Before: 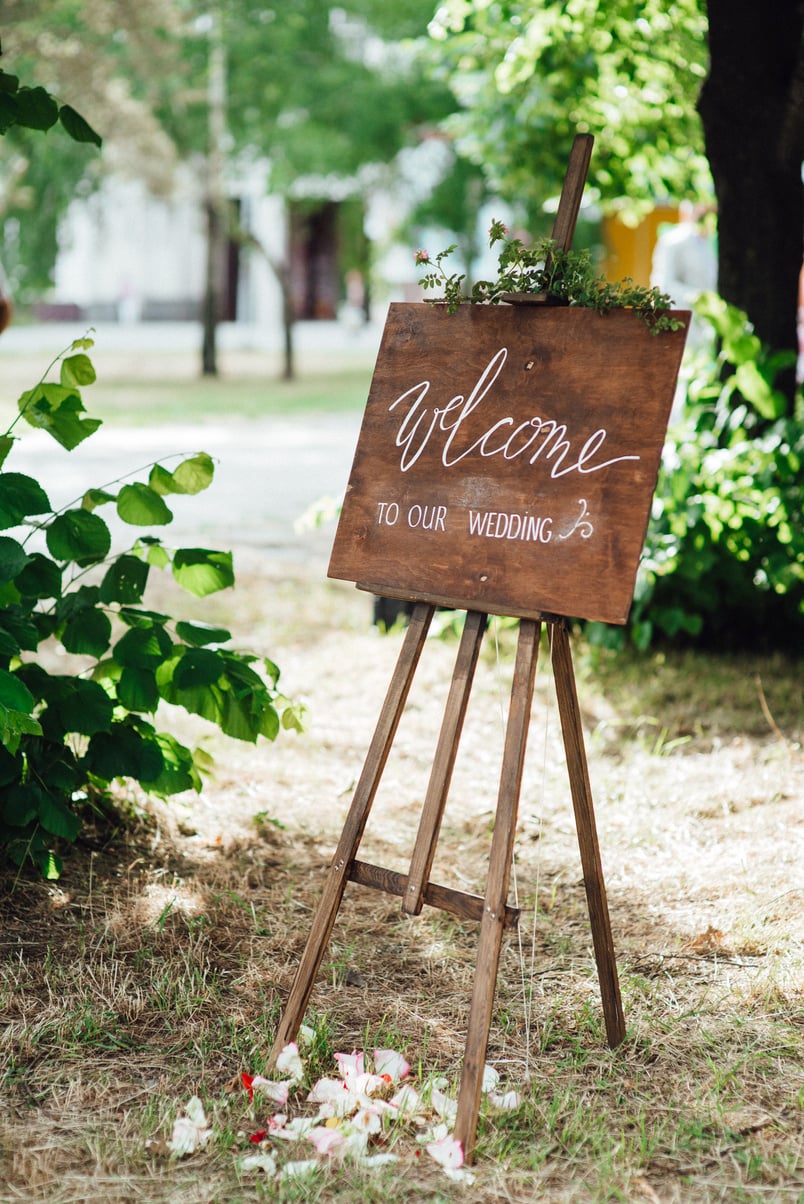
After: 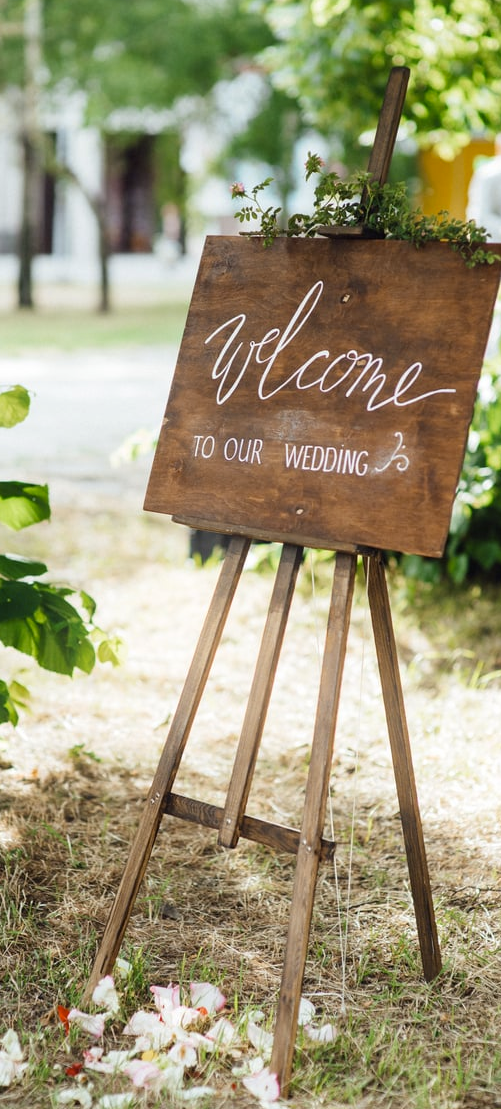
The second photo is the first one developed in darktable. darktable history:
shadows and highlights: radius 334.93, shadows 63.48, highlights 6.06, compress 87.7%, highlights color adjustment 39.73%, soften with gaussian
color contrast: green-magenta contrast 0.8, blue-yellow contrast 1.1, unbound 0
bloom: size 9%, threshold 100%, strength 7%
crop and rotate: left 22.918%, top 5.629%, right 14.711%, bottom 2.247%
